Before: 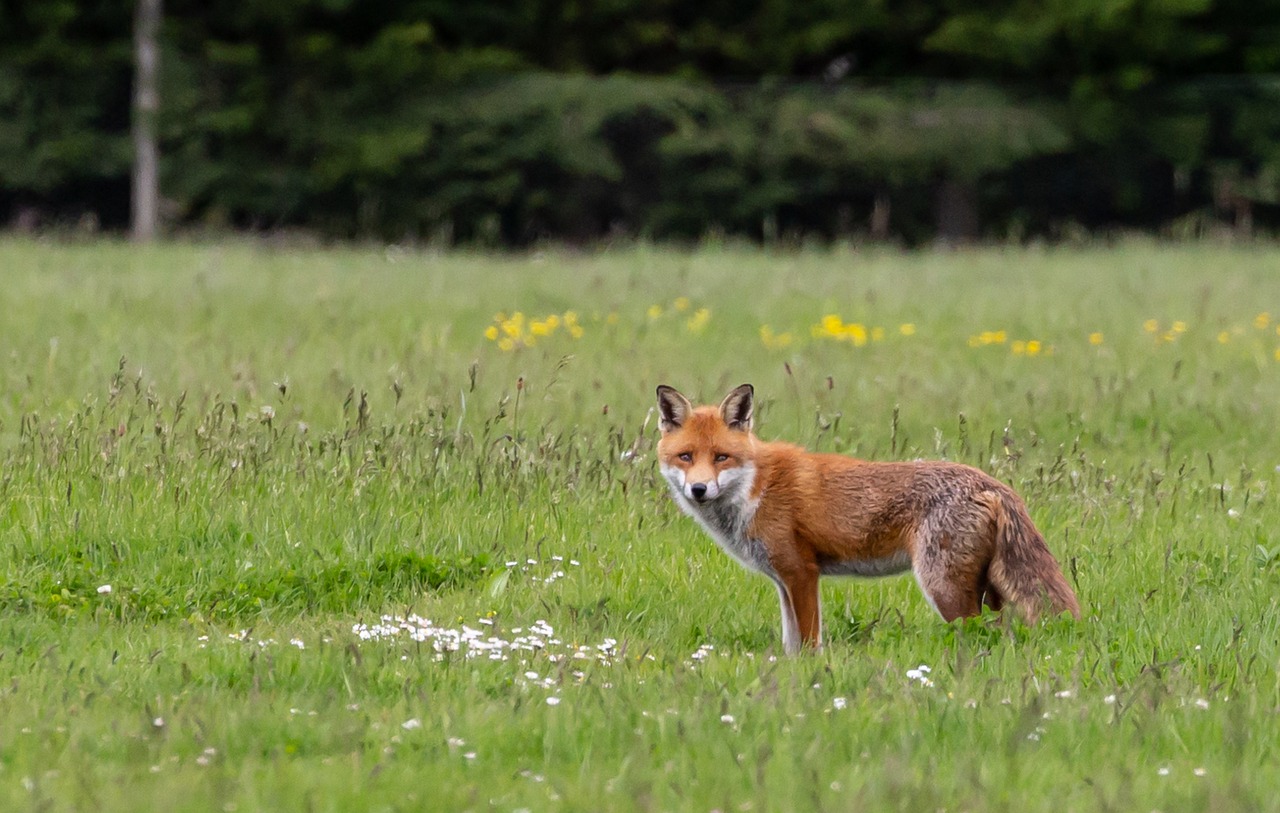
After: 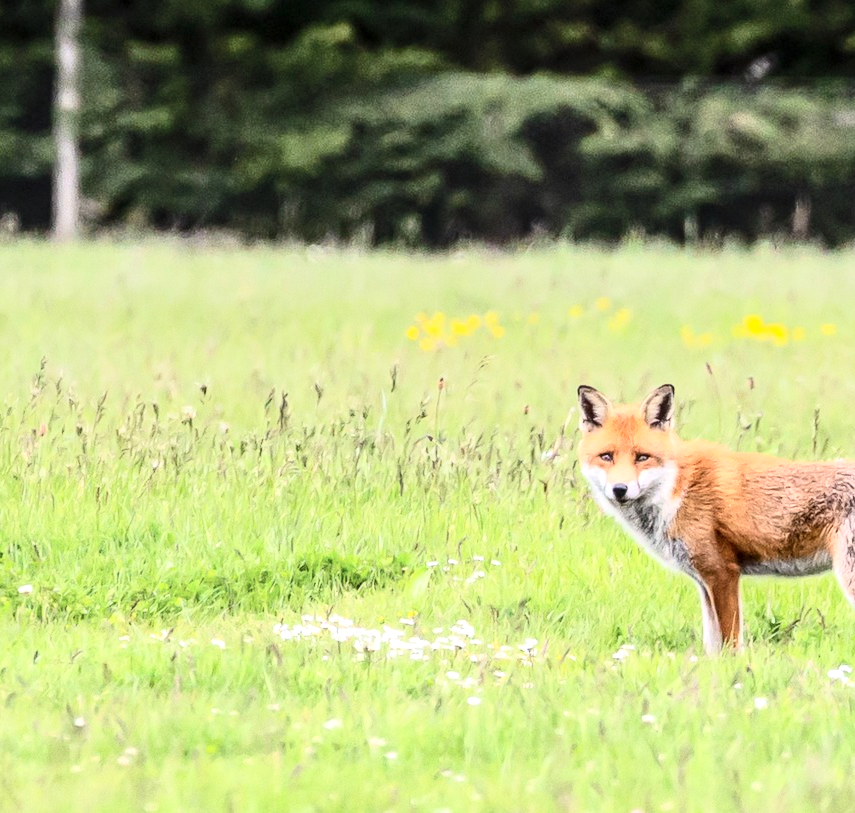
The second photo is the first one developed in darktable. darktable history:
local contrast: on, module defaults
exposure: exposure 0.603 EV, compensate exposure bias true, compensate highlight preservation false
crop and rotate: left 6.222%, right 26.905%
tone curve: curves: ch0 [(0, 0) (0.003, 0.003) (0.011, 0.013) (0.025, 0.028) (0.044, 0.05) (0.069, 0.078) (0.1, 0.113) (0.136, 0.153) (0.177, 0.2) (0.224, 0.271) (0.277, 0.374) (0.335, 0.47) (0.399, 0.574) (0.468, 0.688) (0.543, 0.79) (0.623, 0.859) (0.709, 0.919) (0.801, 0.957) (0.898, 0.978) (1, 1)], color space Lab, independent channels, preserve colors none
